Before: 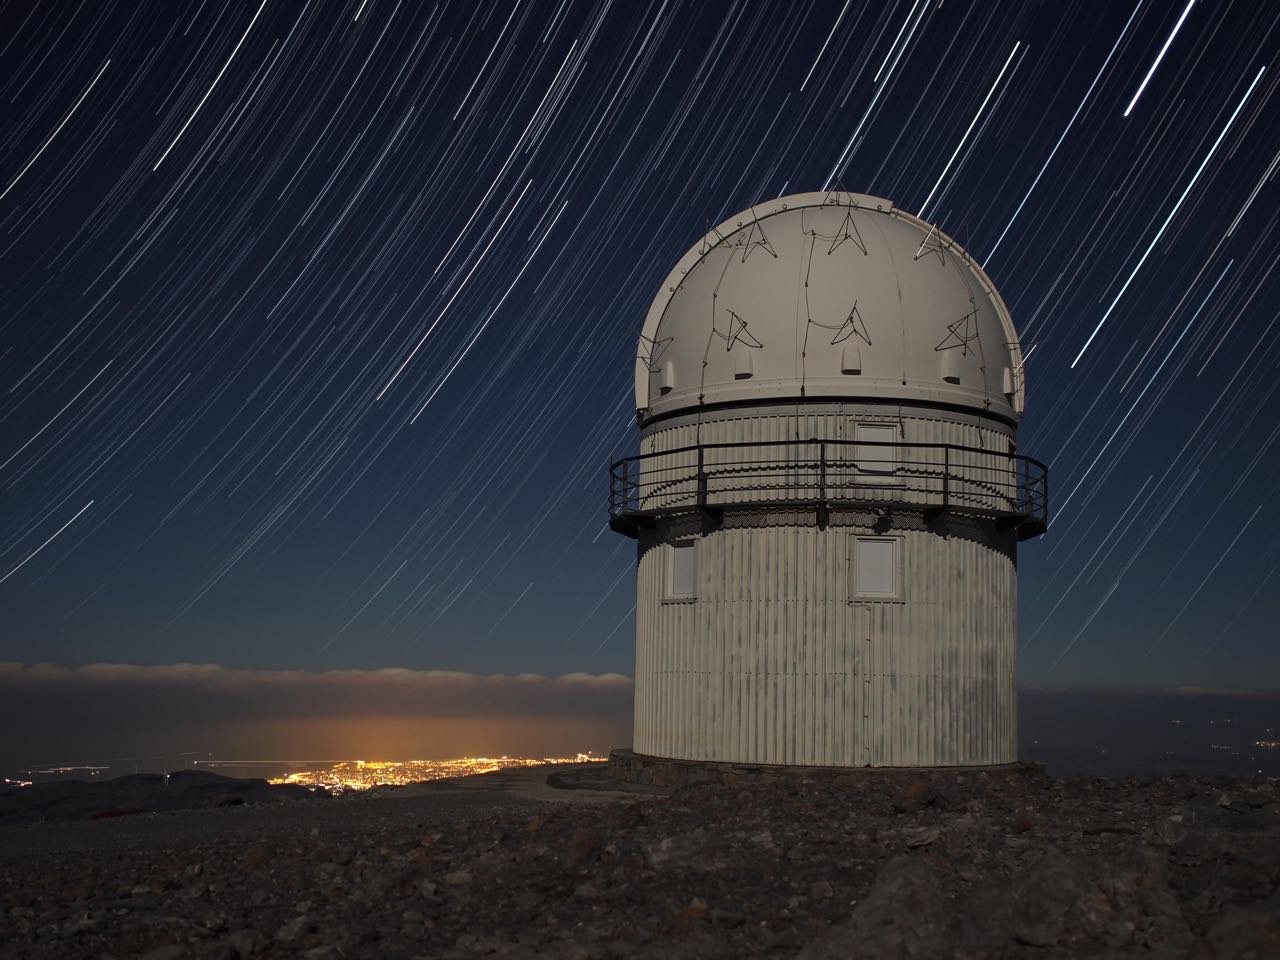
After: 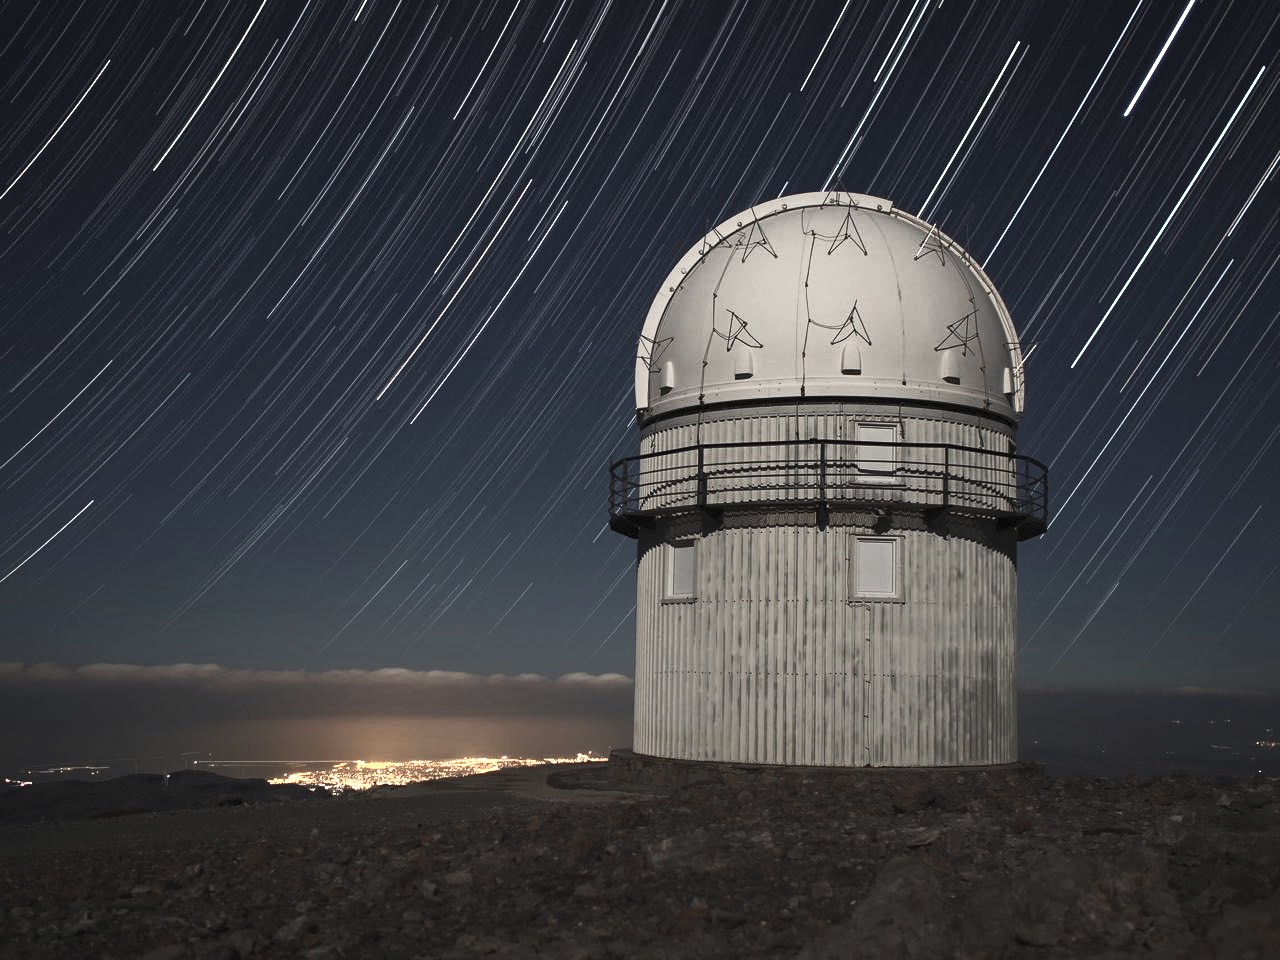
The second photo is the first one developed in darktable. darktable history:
contrast brightness saturation: contrast 0.57, brightness 0.57, saturation -0.34
graduated density: rotation -180°, offset 24.95
white balance: emerald 1
shadows and highlights: shadows 0, highlights 40
